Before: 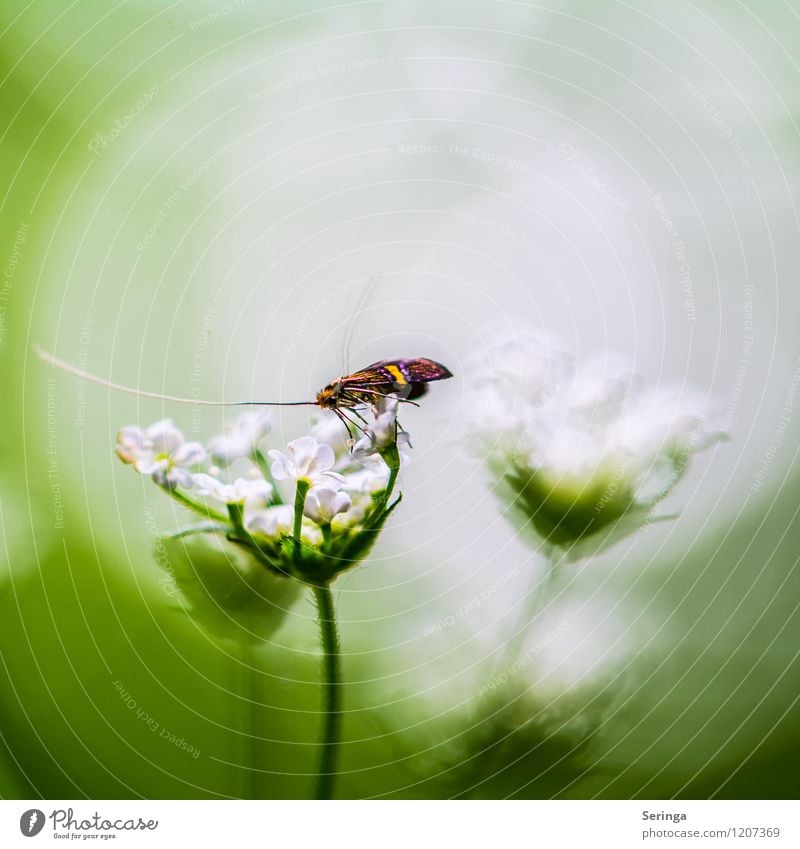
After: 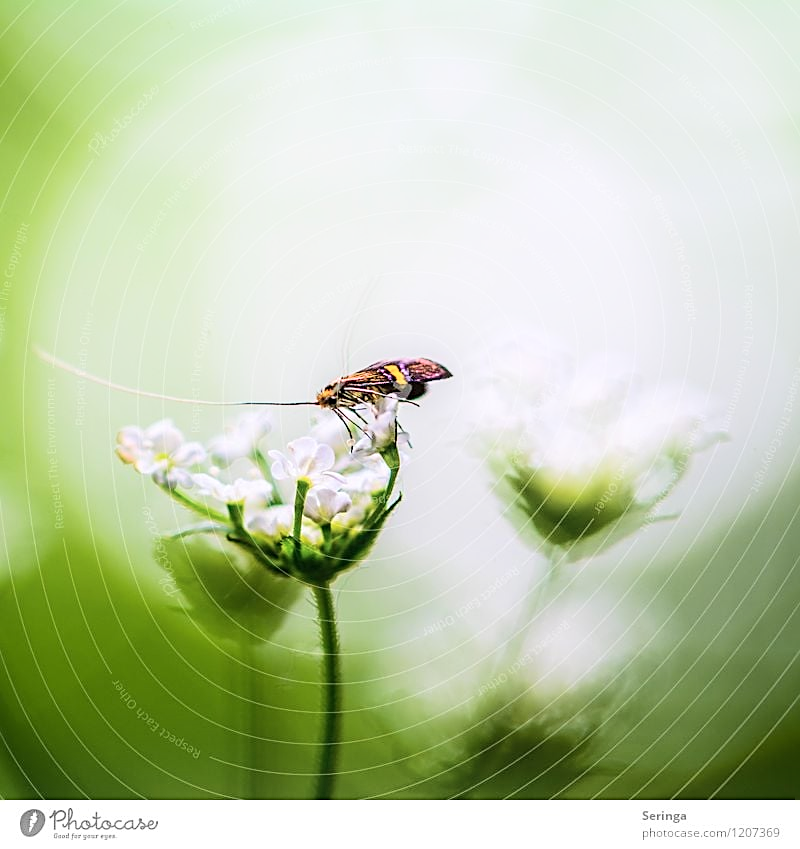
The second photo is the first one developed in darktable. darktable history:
shadows and highlights: shadows -40.21, highlights 64.37, soften with gaussian
sharpen: on, module defaults
